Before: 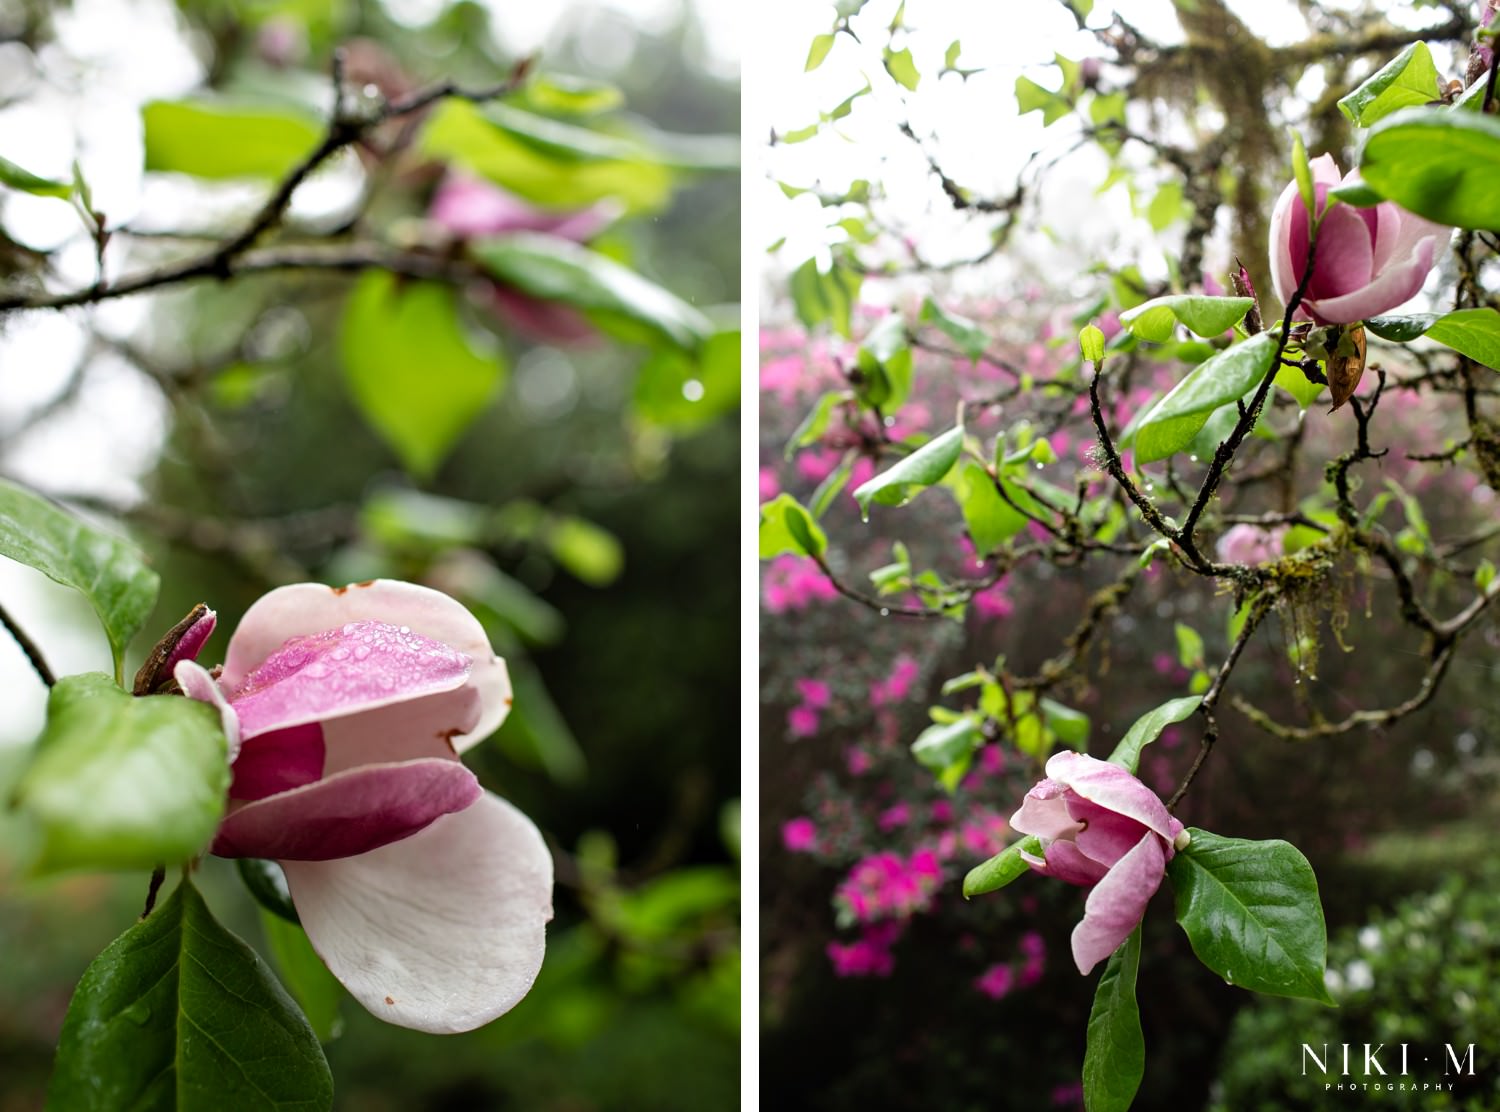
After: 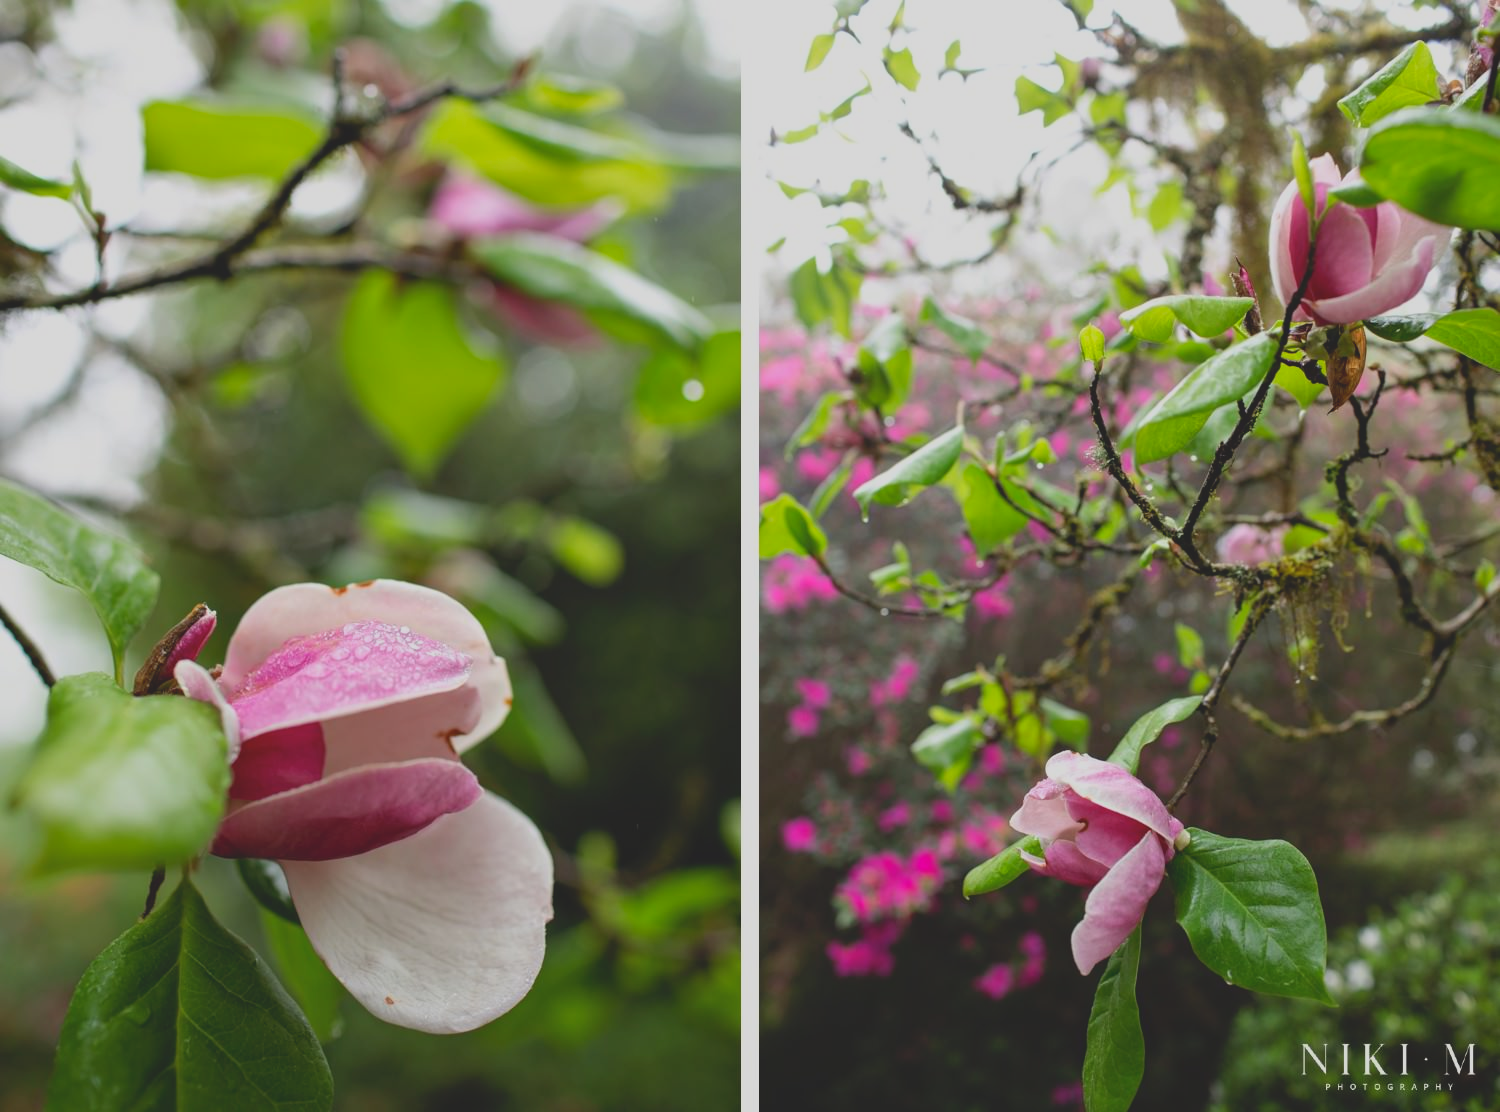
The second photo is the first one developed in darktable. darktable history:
contrast brightness saturation: contrast -0.279
